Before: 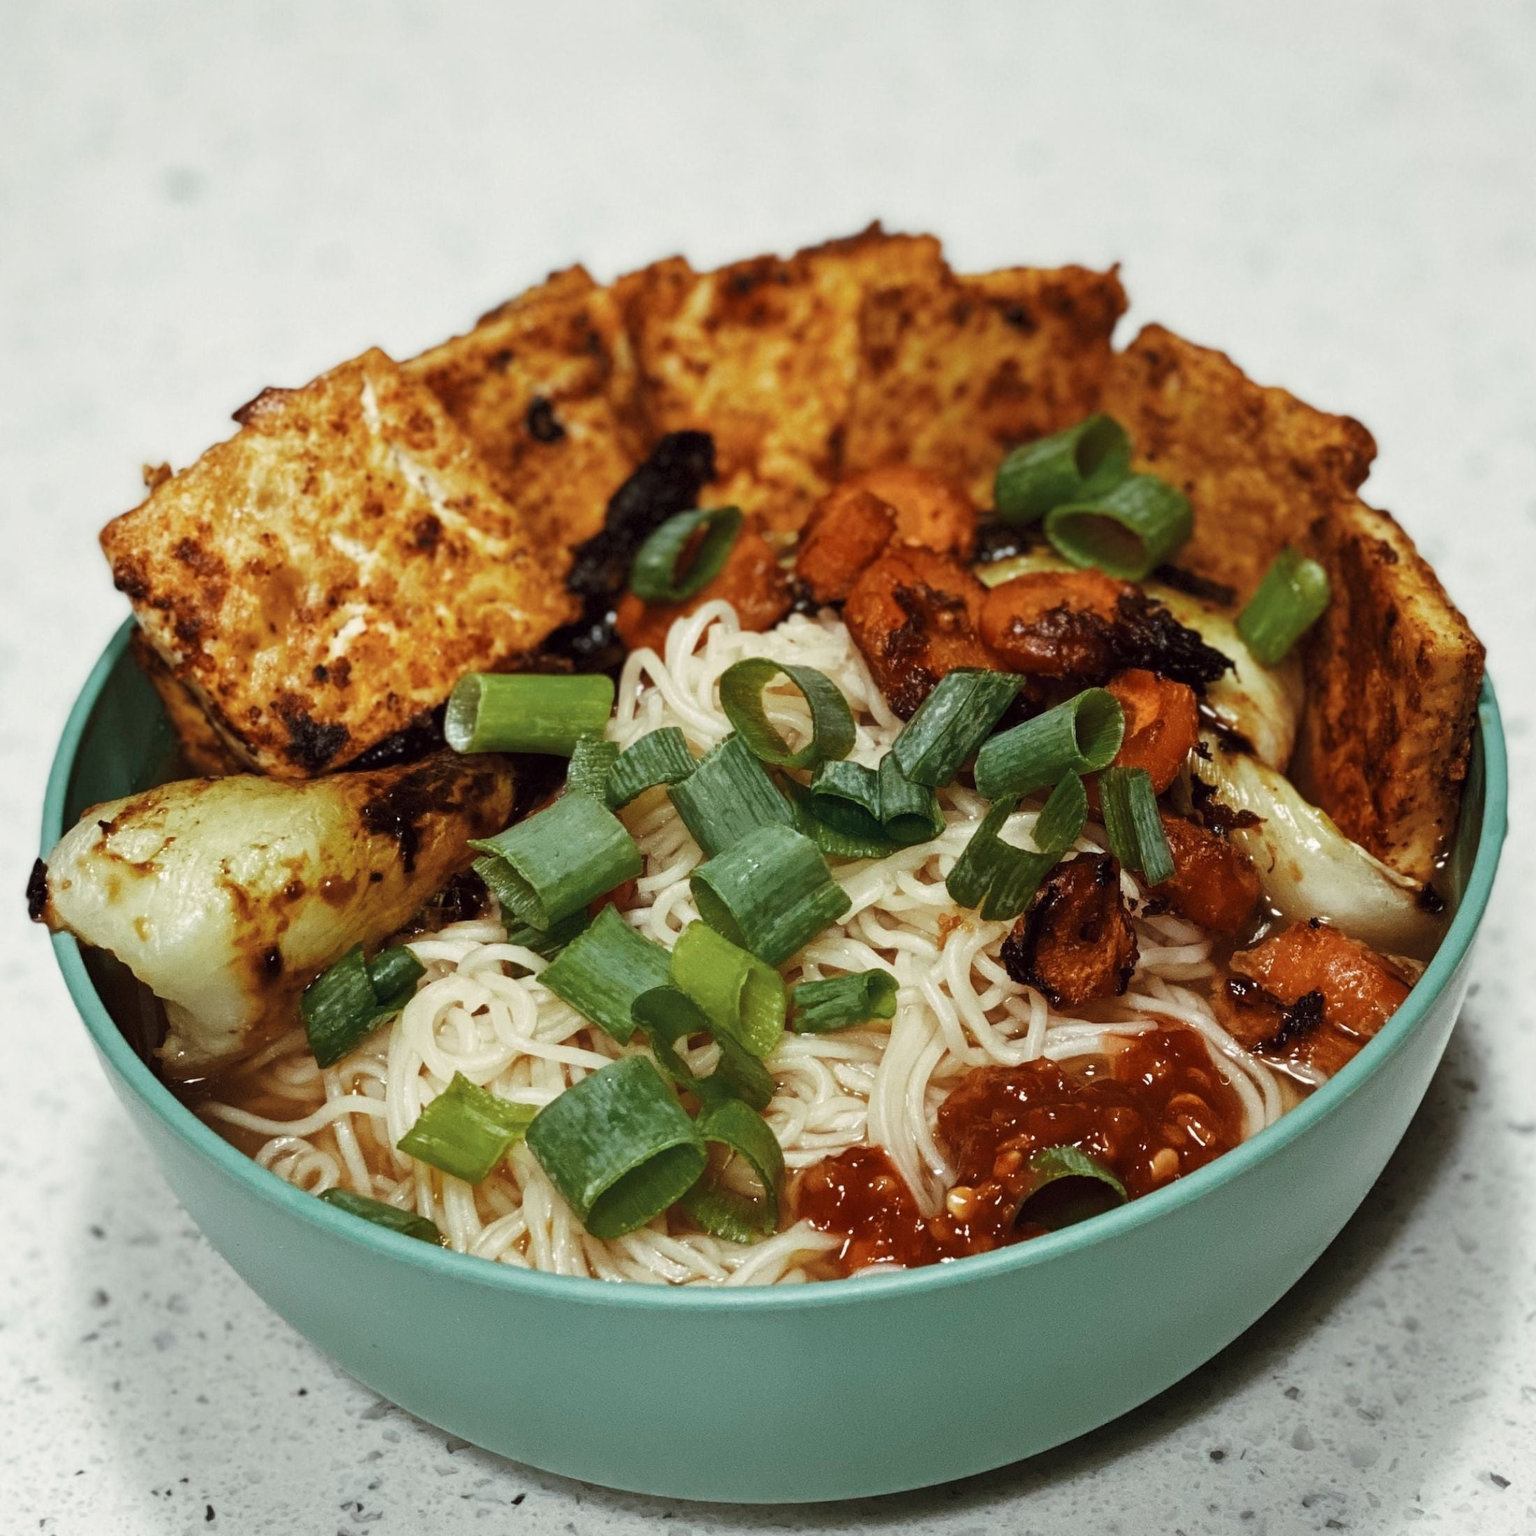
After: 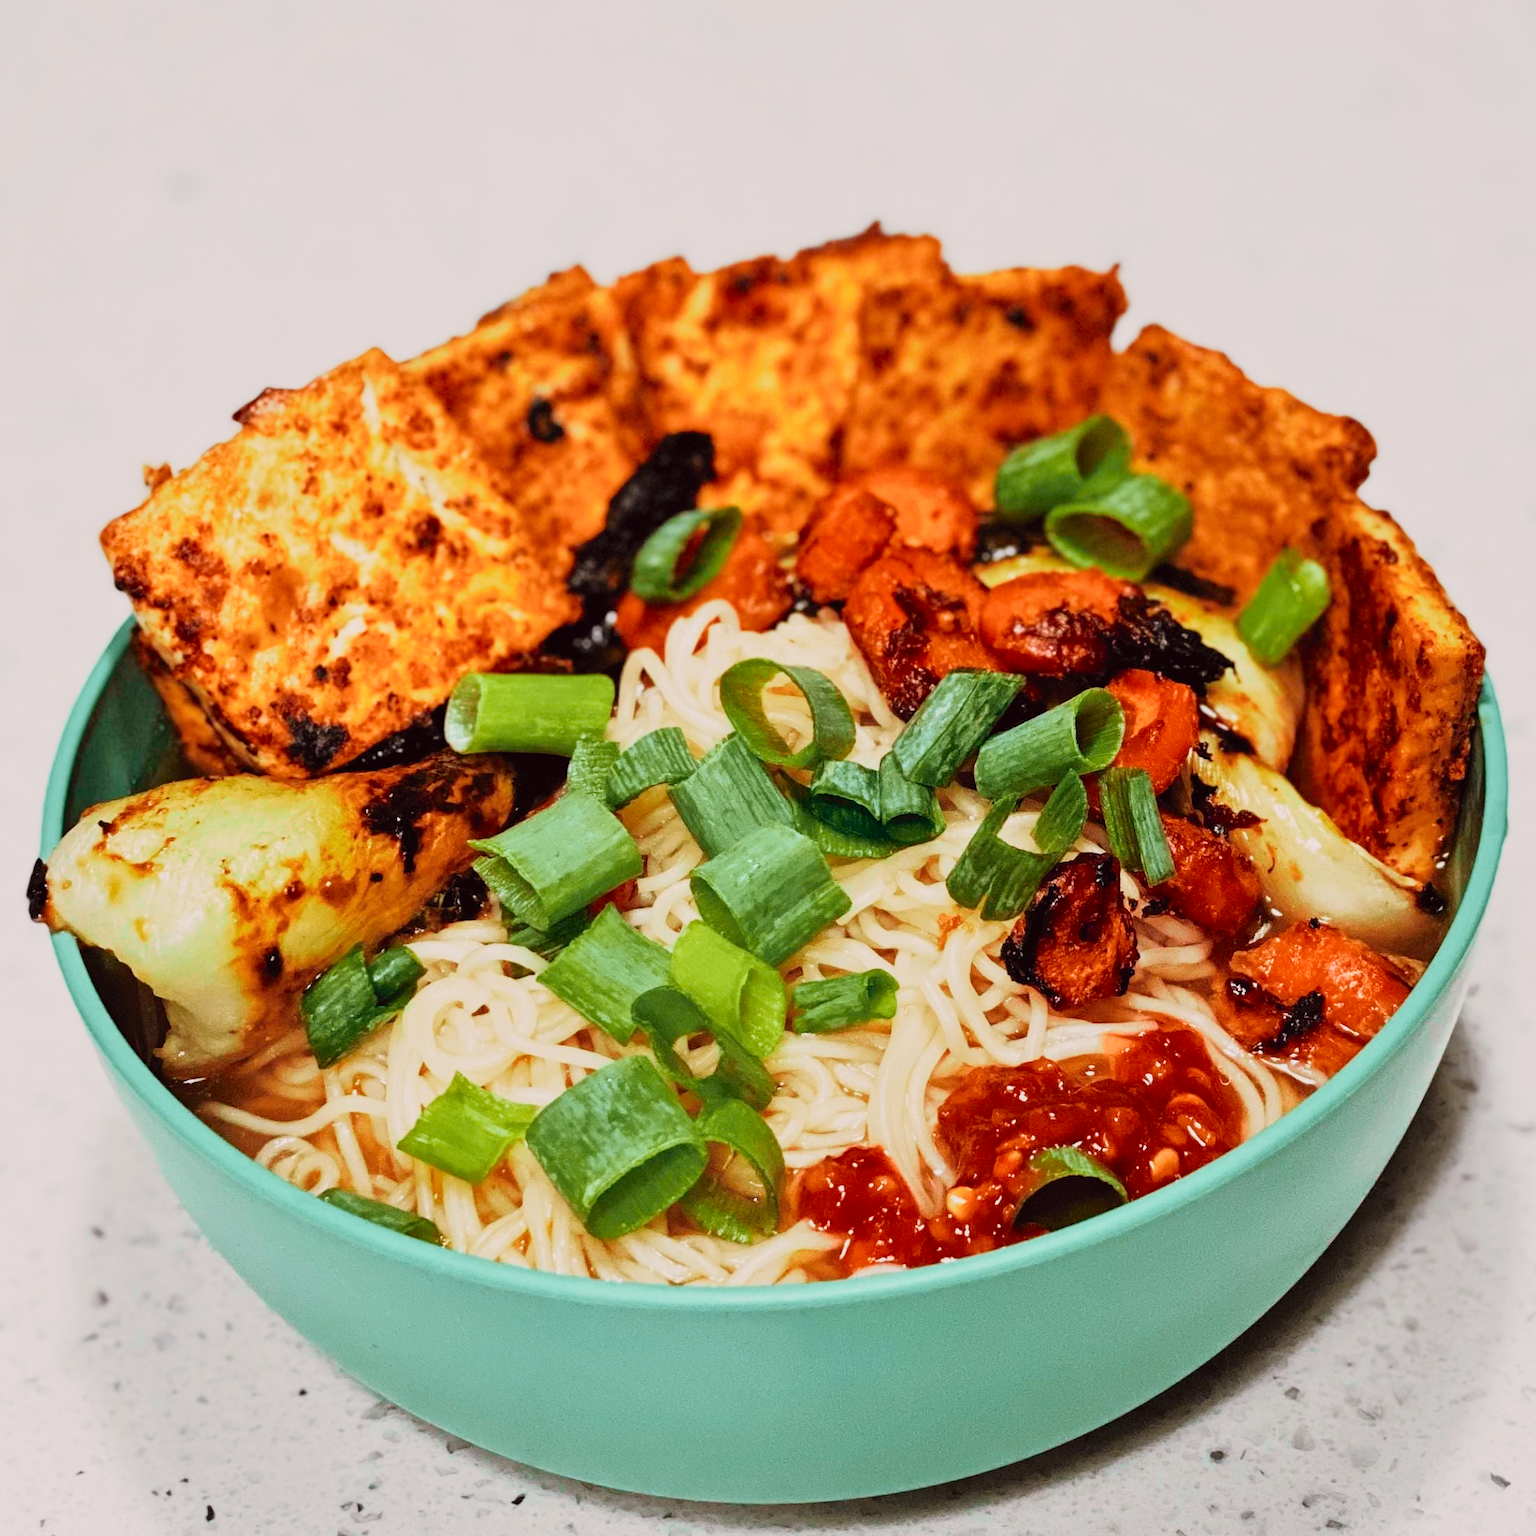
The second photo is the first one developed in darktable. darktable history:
tone equalizer: -8 EV 1 EV, -7 EV 1 EV, -6 EV 1 EV, -5 EV 1 EV, -4 EV 1 EV, -3 EV 0.75 EV, -2 EV 0.5 EV, -1 EV 0.25 EV
filmic rgb: black relative exposure -8.54 EV, white relative exposure 5.52 EV, hardness 3.39, contrast 1.016
tone curve: curves: ch0 [(0, 0.012) (0.144, 0.137) (0.326, 0.386) (0.489, 0.573) (0.656, 0.763) (0.849, 0.902) (1, 0.974)]; ch1 [(0, 0) (0.366, 0.367) (0.475, 0.453) (0.487, 0.501) (0.519, 0.527) (0.544, 0.579) (0.562, 0.619) (0.622, 0.694) (1, 1)]; ch2 [(0, 0) (0.333, 0.346) (0.375, 0.375) (0.424, 0.43) (0.476, 0.492) (0.502, 0.503) (0.533, 0.541) (0.572, 0.615) (0.605, 0.656) (0.641, 0.709) (1, 1)], color space Lab, independent channels, preserve colors none
